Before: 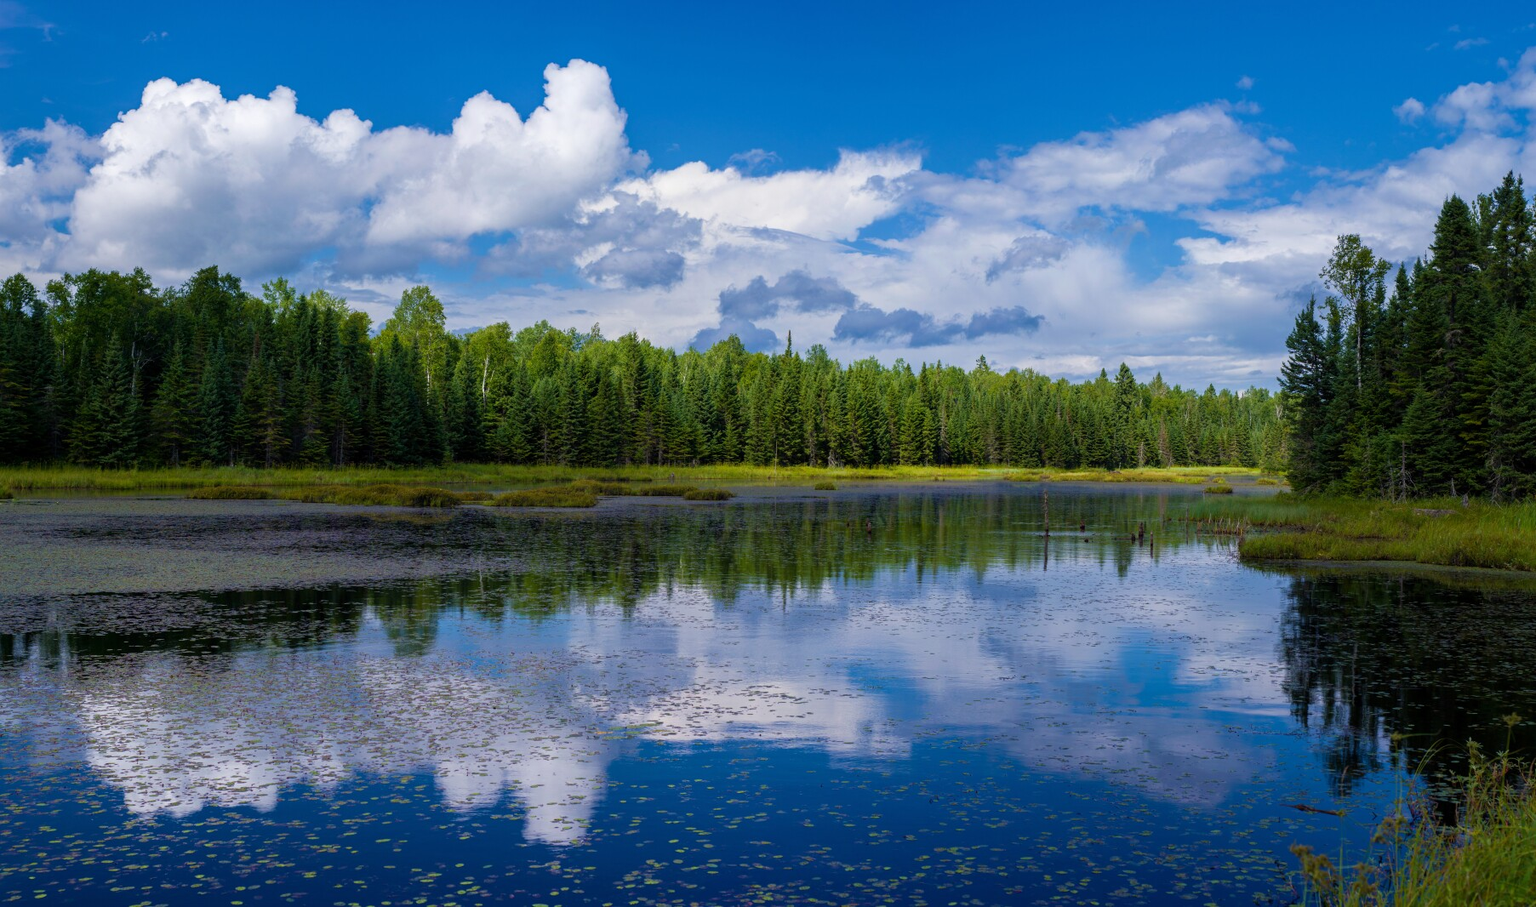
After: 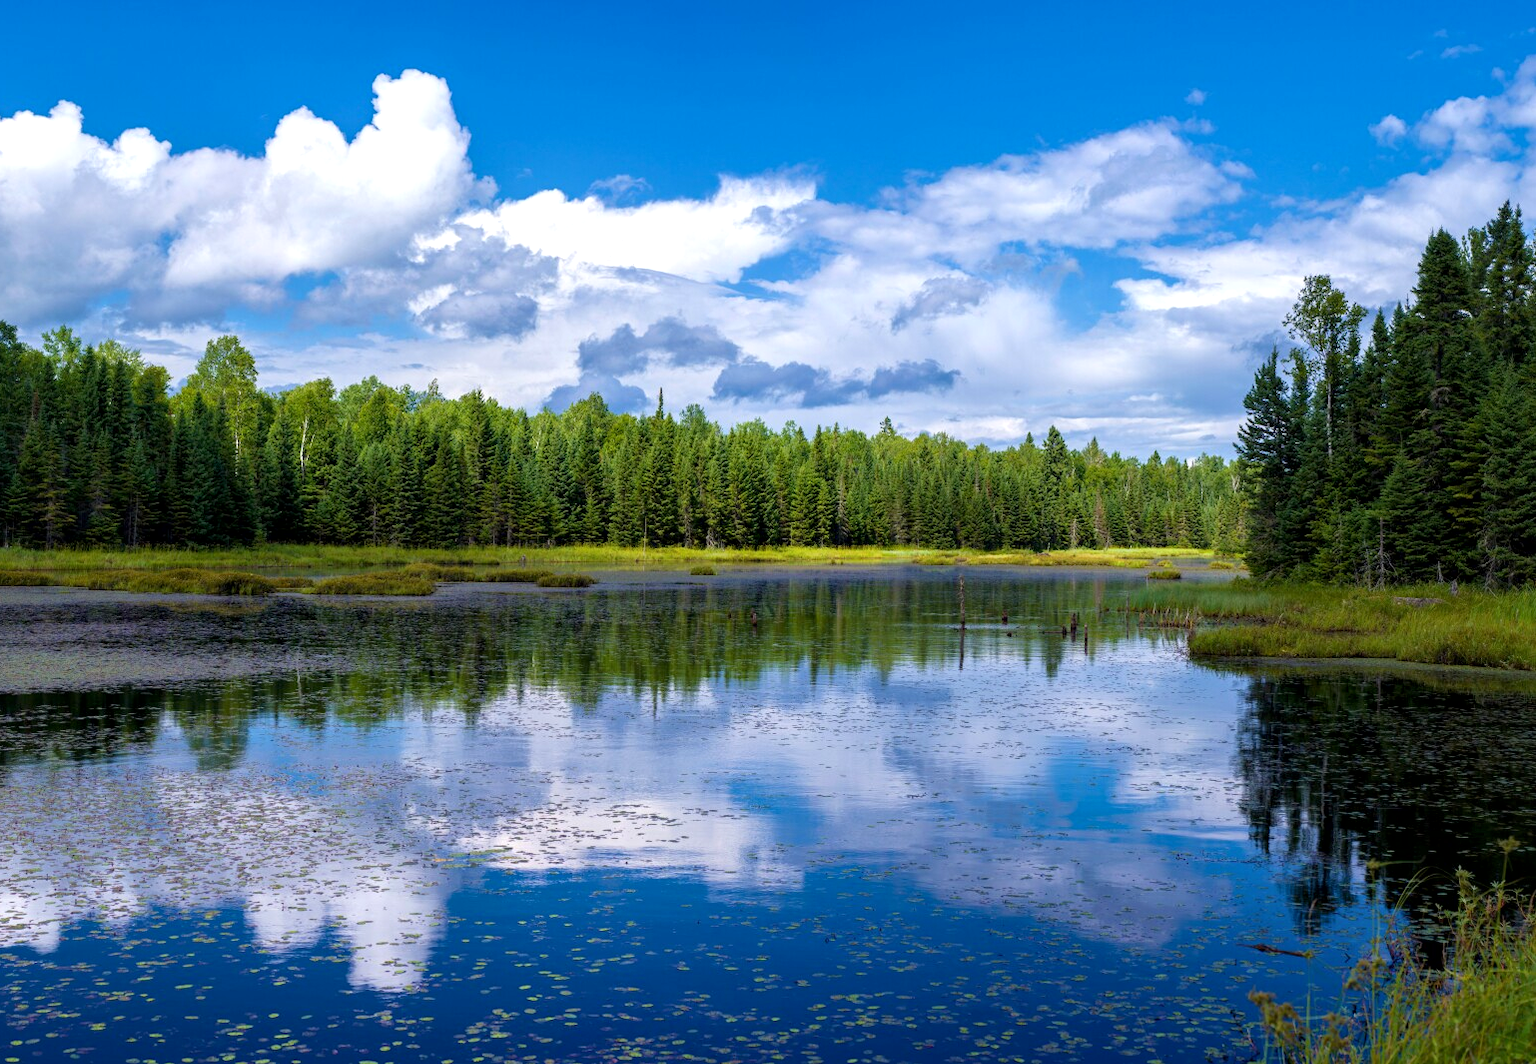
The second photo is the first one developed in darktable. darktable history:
crop and rotate: left 14.766%
local contrast: mode bilateral grid, contrast 20, coarseness 50, detail 120%, midtone range 0.2
exposure: black level correction 0.001, exposure 0.498 EV, compensate highlight preservation false
